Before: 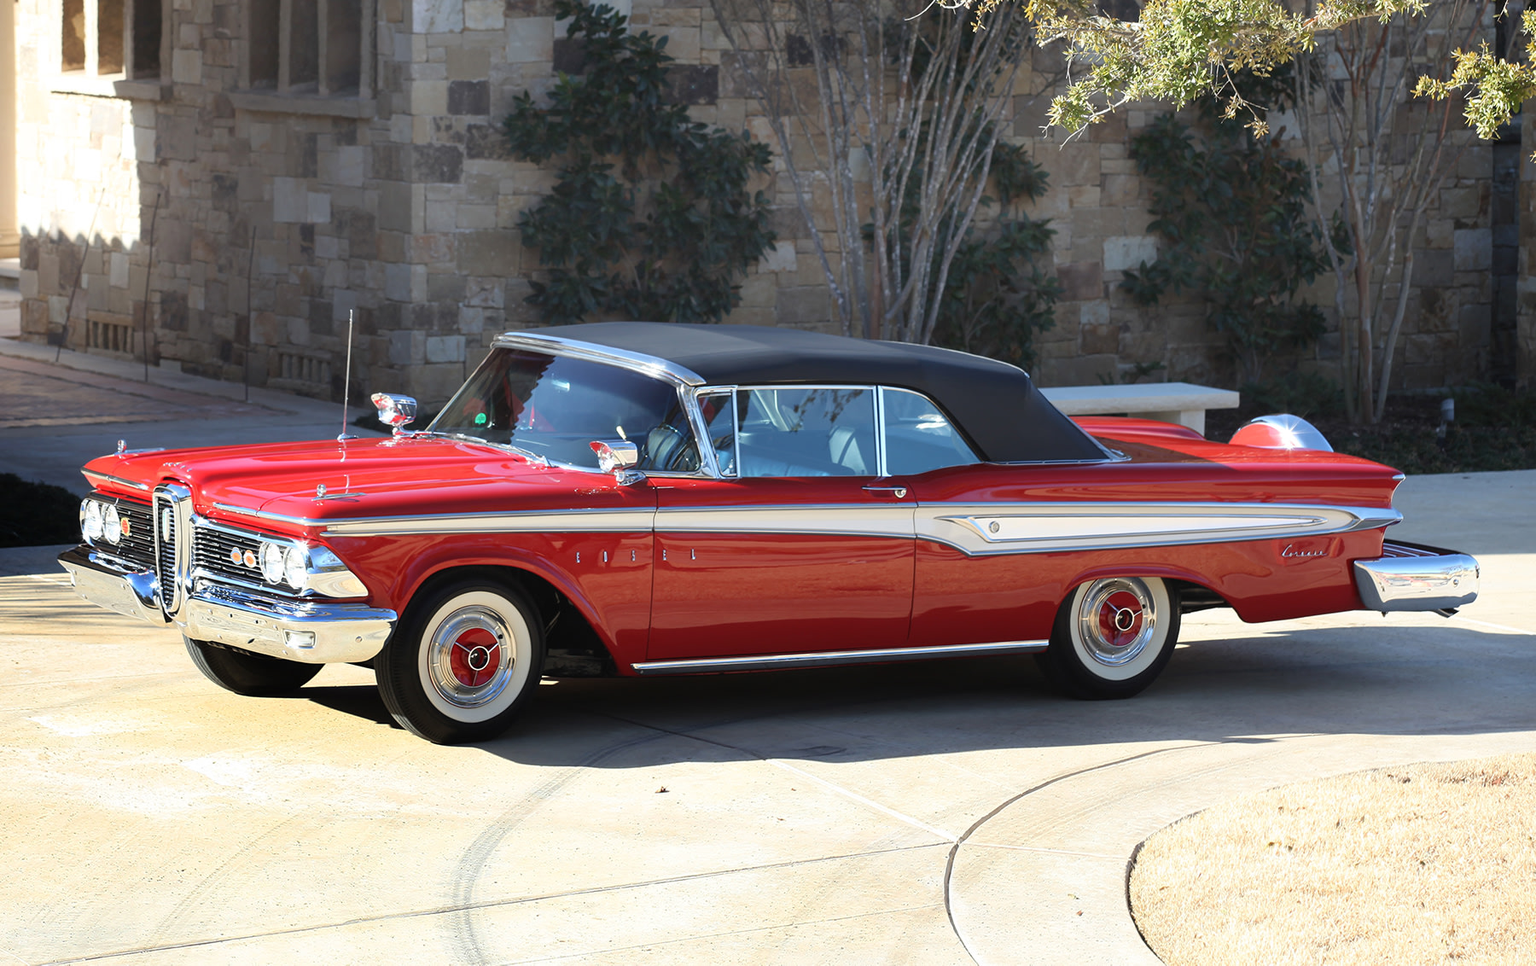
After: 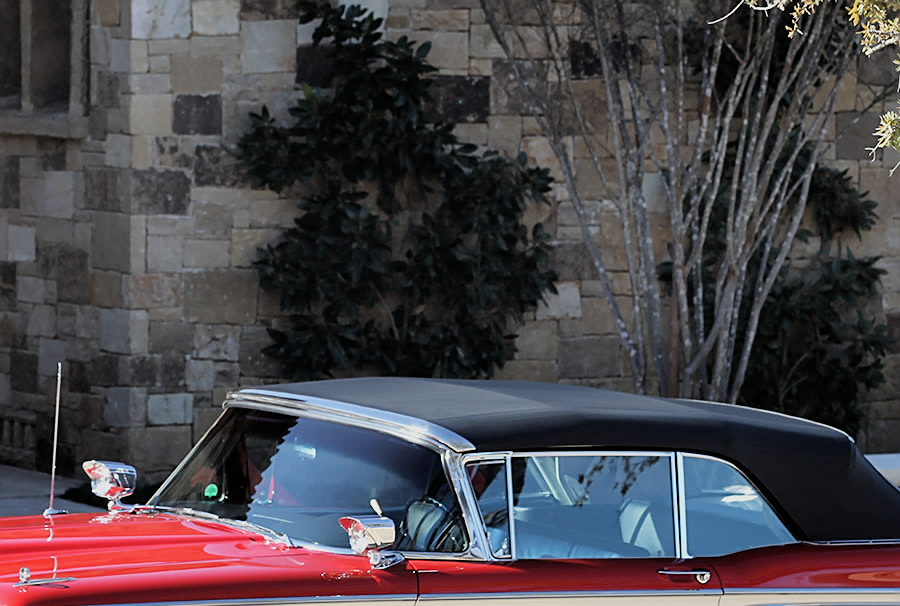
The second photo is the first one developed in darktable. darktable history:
sharpen: on, module defaults
filmic rgb: black relative exposure -5 EV, hardness 2.88, contrast 1.3
crop: left 19.556%, right 30.401%, bottom 46.458%
